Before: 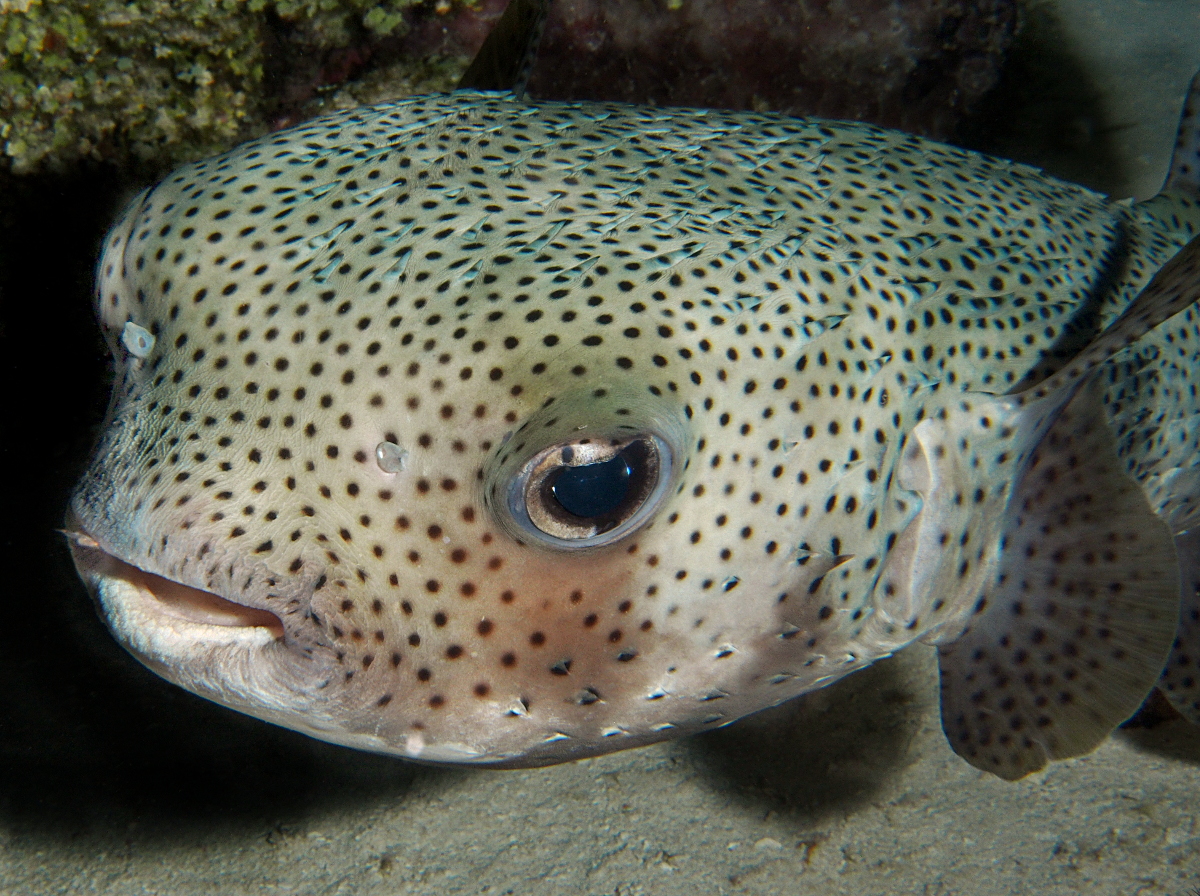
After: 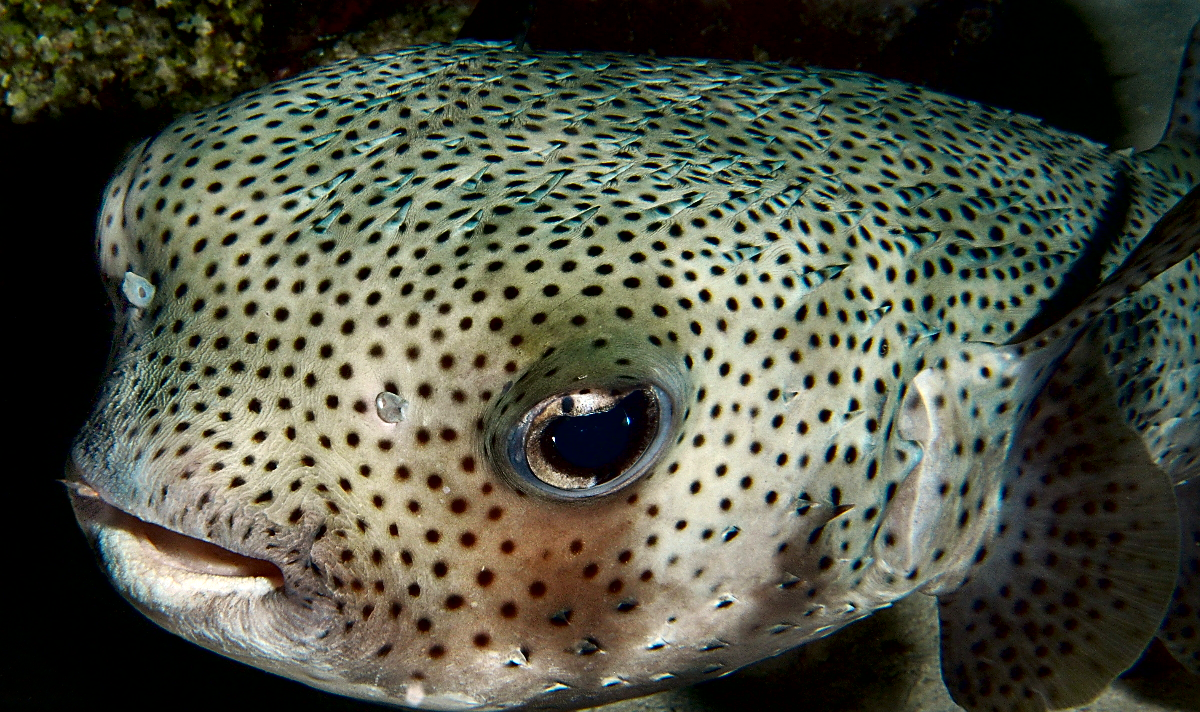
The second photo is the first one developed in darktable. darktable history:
sharpen: radius 1.028, threshold 1.053
crop and rotate: top 5.656%, bottom 14.818%
local contrast: mode bilateral grid, contrast 70, coarseness 76, detail 181%, midtone range 0.2
contrast brightness saturation: contrast 0.116, brightness -0.119, saturation 0.204
